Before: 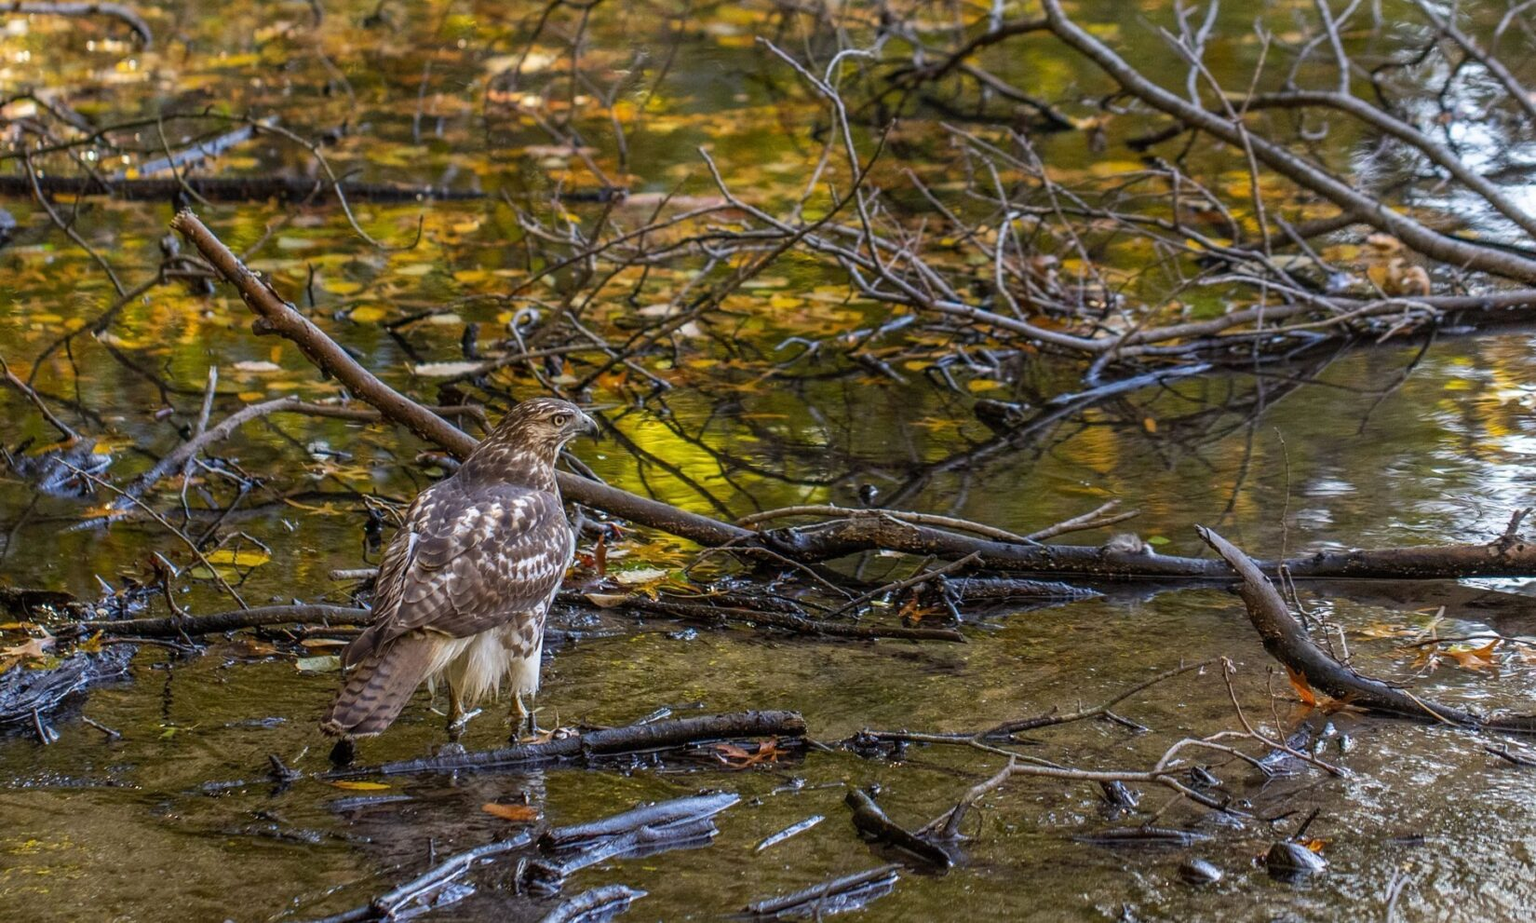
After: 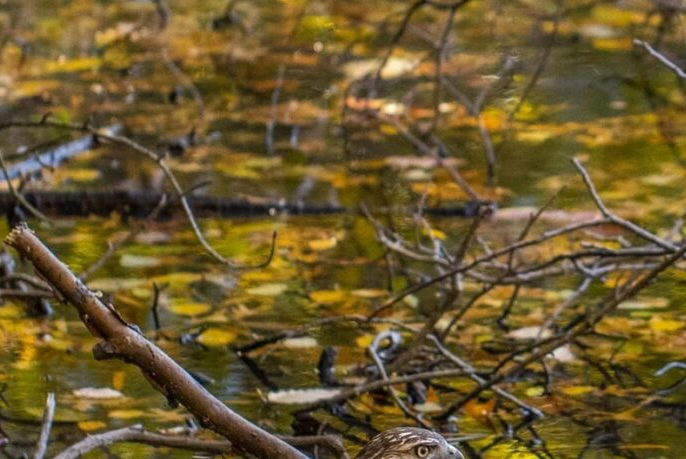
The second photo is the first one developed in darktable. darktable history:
crop and rotate: left 10.796%, top 0.062%, right 47.601%, bottom 53.581%
levels: mode automatic
